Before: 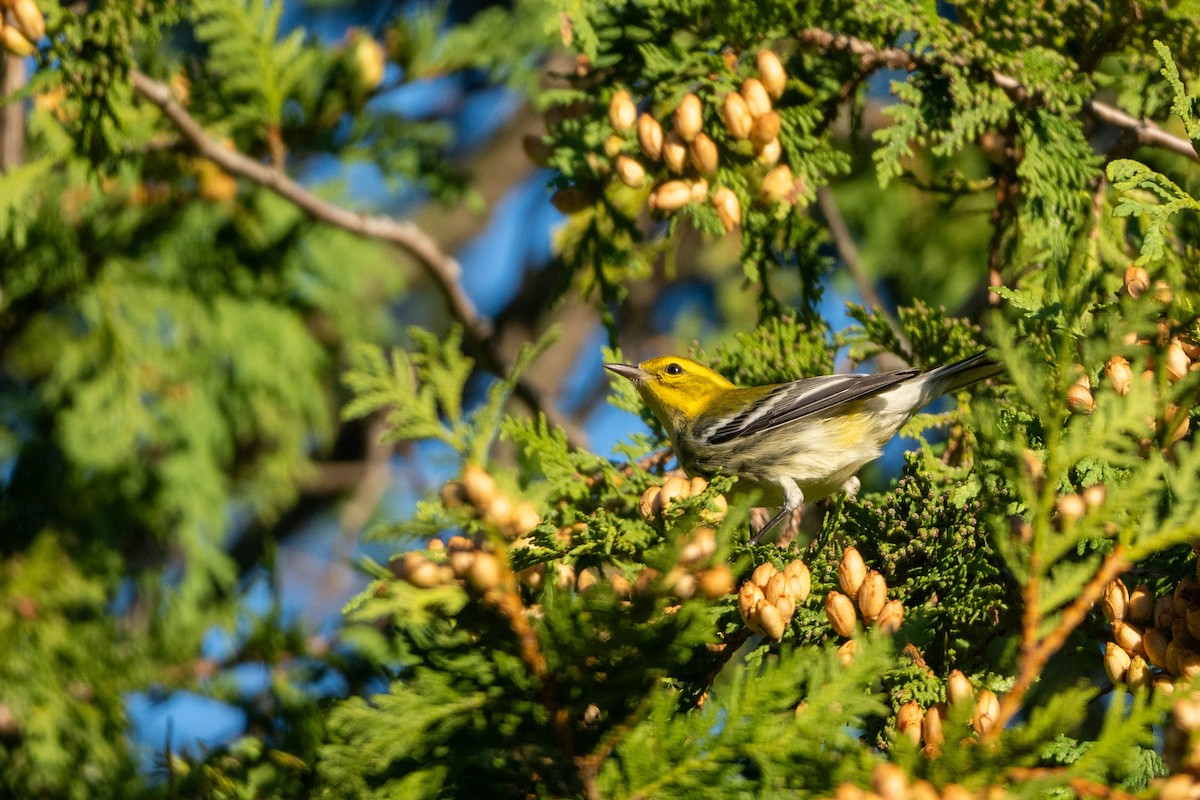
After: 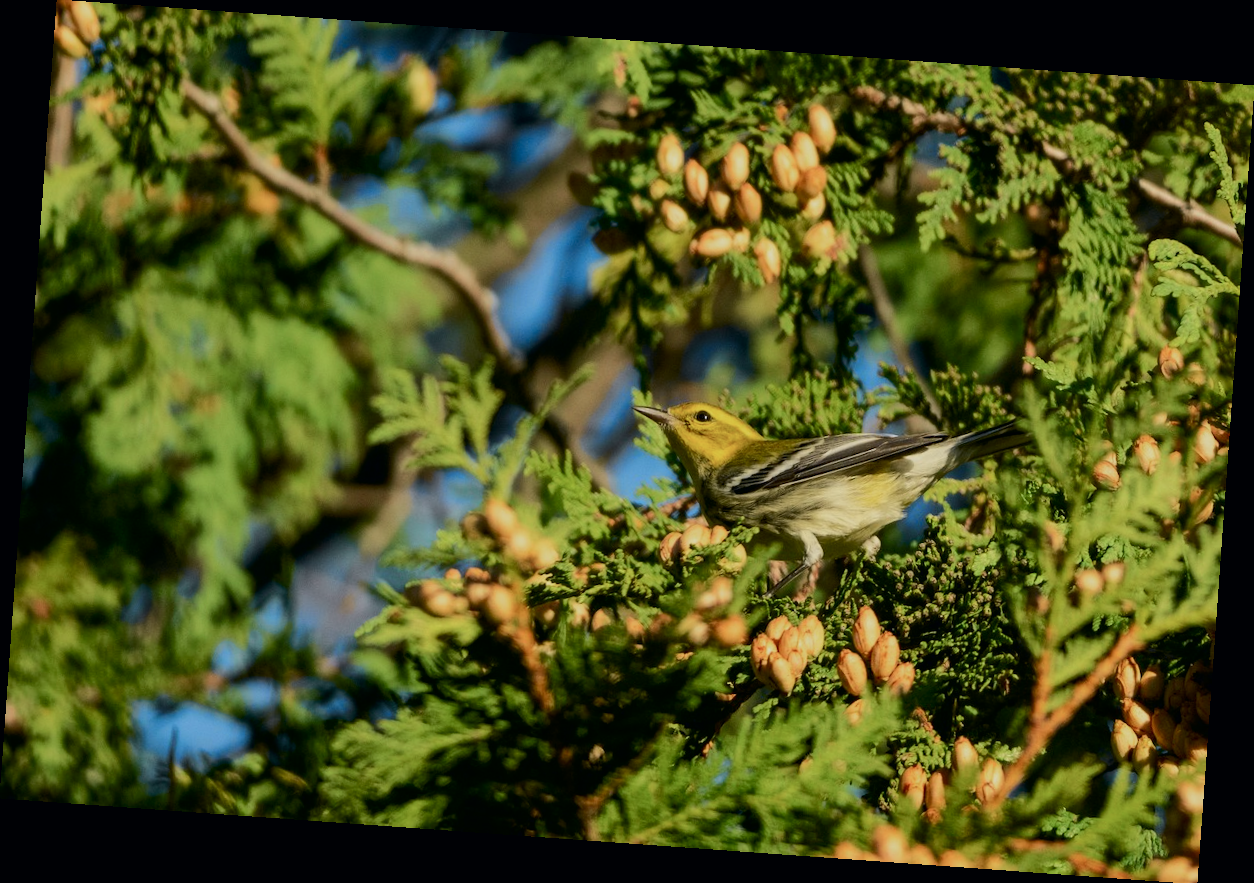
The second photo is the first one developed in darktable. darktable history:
rotate and perspective: rotation 4.1°, automatic cropping off
exposure: black level correction 0, exposure -0.766 EV, compensate highlight preservation false
tone curve: curves: ch0 [(0, 0) (0.035, 0.017) (0.131, 0.108) (0.279, 0.279) (0.476, 0.554) (0.617, 0.693) (0.704, 0.77) (0.801, 0.854) (0.895, 0.927) (1, 0.976)]; ch1 [(0, 0) (0.318, 0.278) (0.444, 0.427) (0.493, 0.488) (0.504, 0.497) (0.537, 0.538) (0.594, 0.616) (0.746, 0.764) (1, 1)]; ch2 [(0, 0) (0.316, 0.292) (0.381, 0.37) (0.423, 0.448) (0.476, 0.482) (0.502, 0.495) (0.529, 0.547) (0.583, 0.608) (0.639, 0.657) (0.7, 0.7) (0.861, 0.808) (1, 0.951)], color space Lab, independent channels, preserve colors none
